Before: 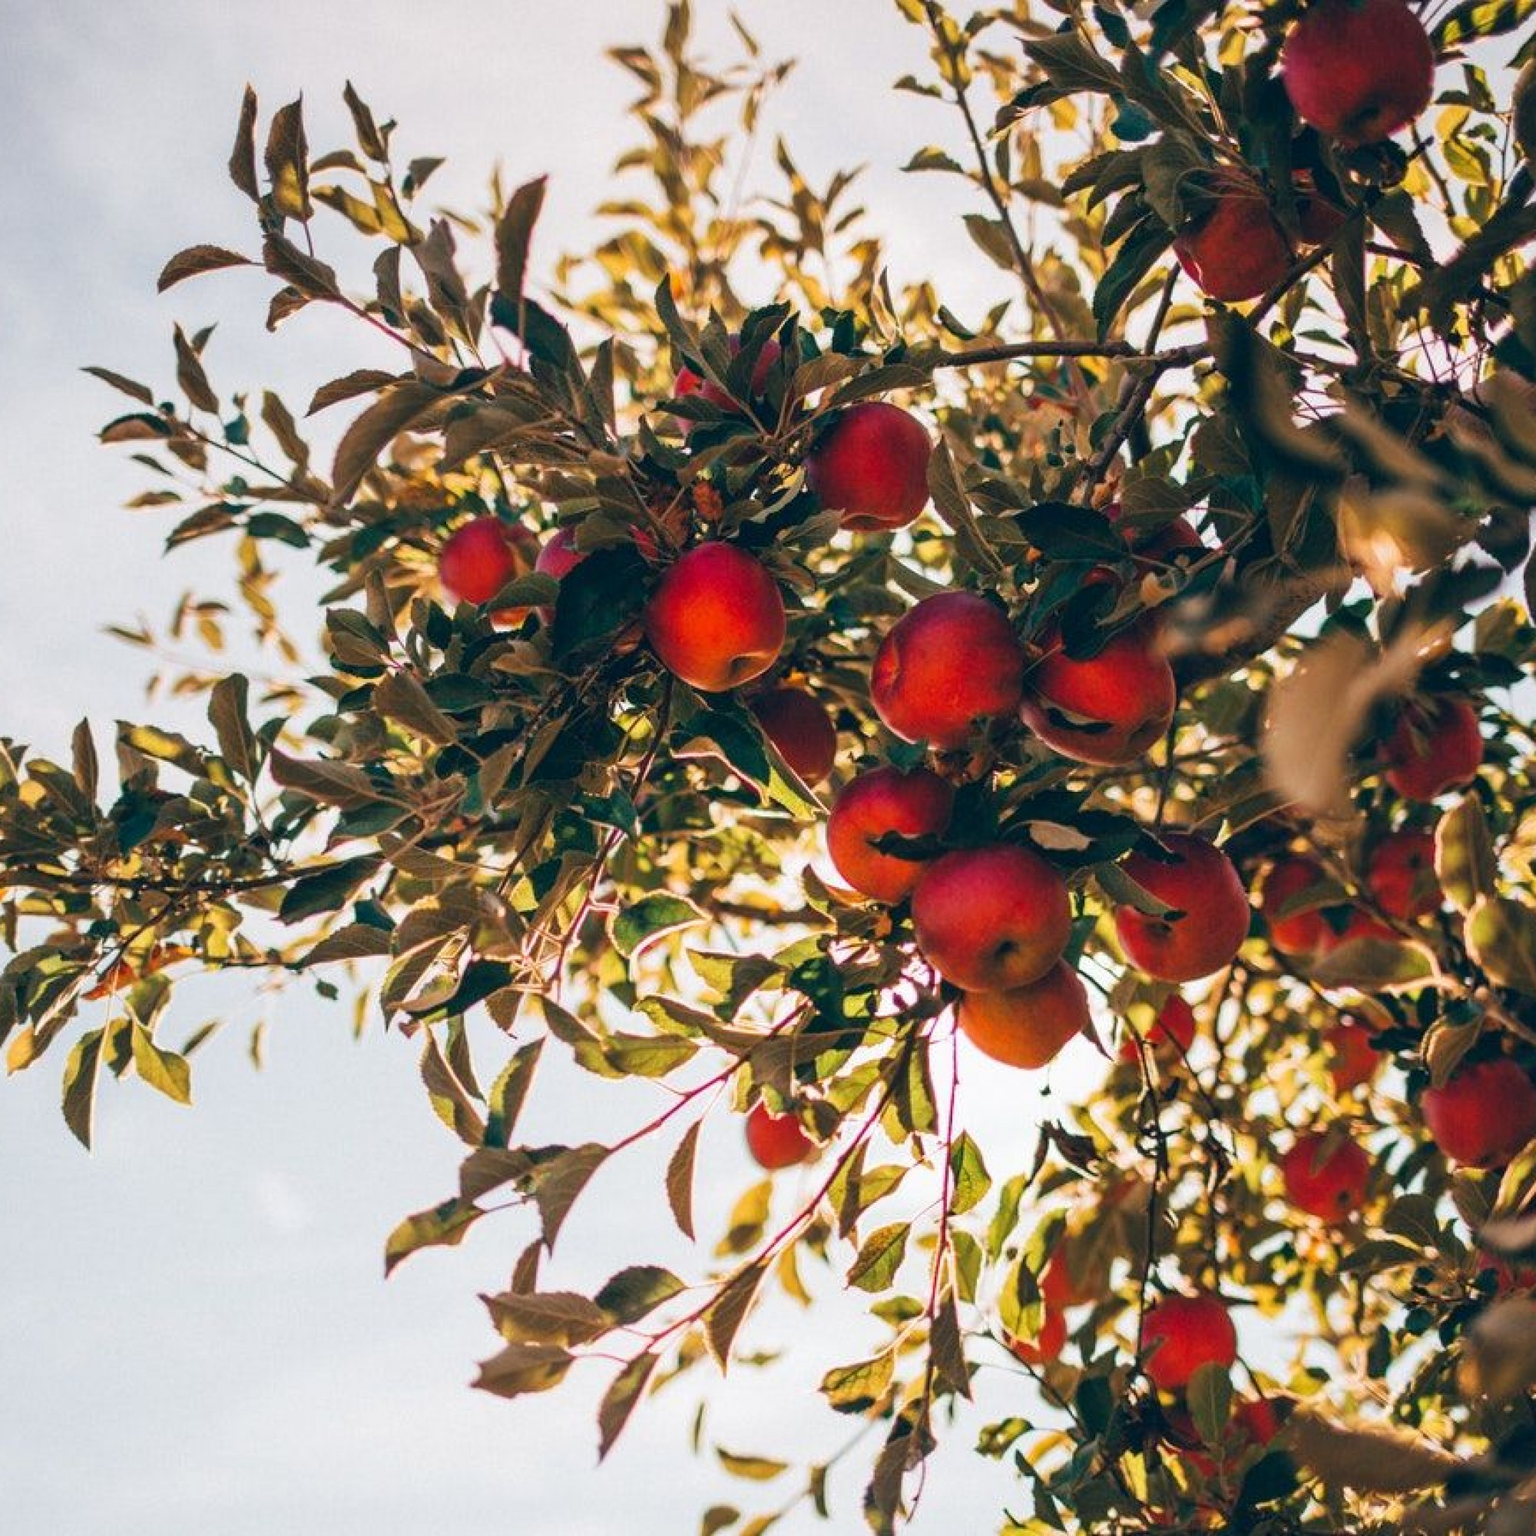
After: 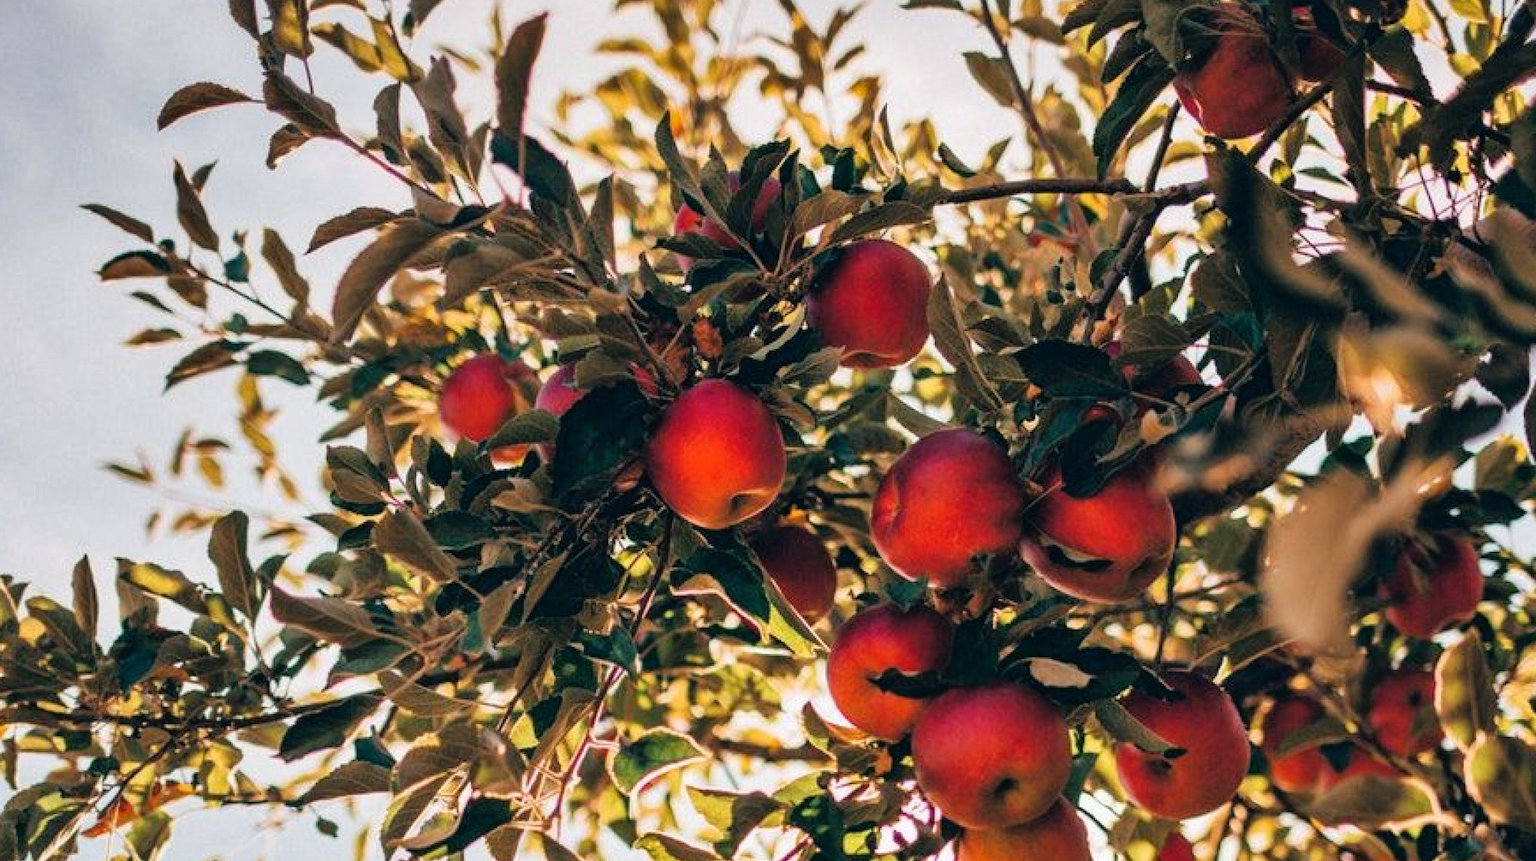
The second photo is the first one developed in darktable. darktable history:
crop and rotate: top 10.605%, bottom 33.274%
rgb curve: curves: ch0 [(0, 0) (0.136, 0.078) (0.262, 0.245) (0.414, 0.42) (1, 1)], compensate middle gray true, preserve colors basic power
shadows and highlights: shadows 32.83, highlights -47.7, soften with gaussian
